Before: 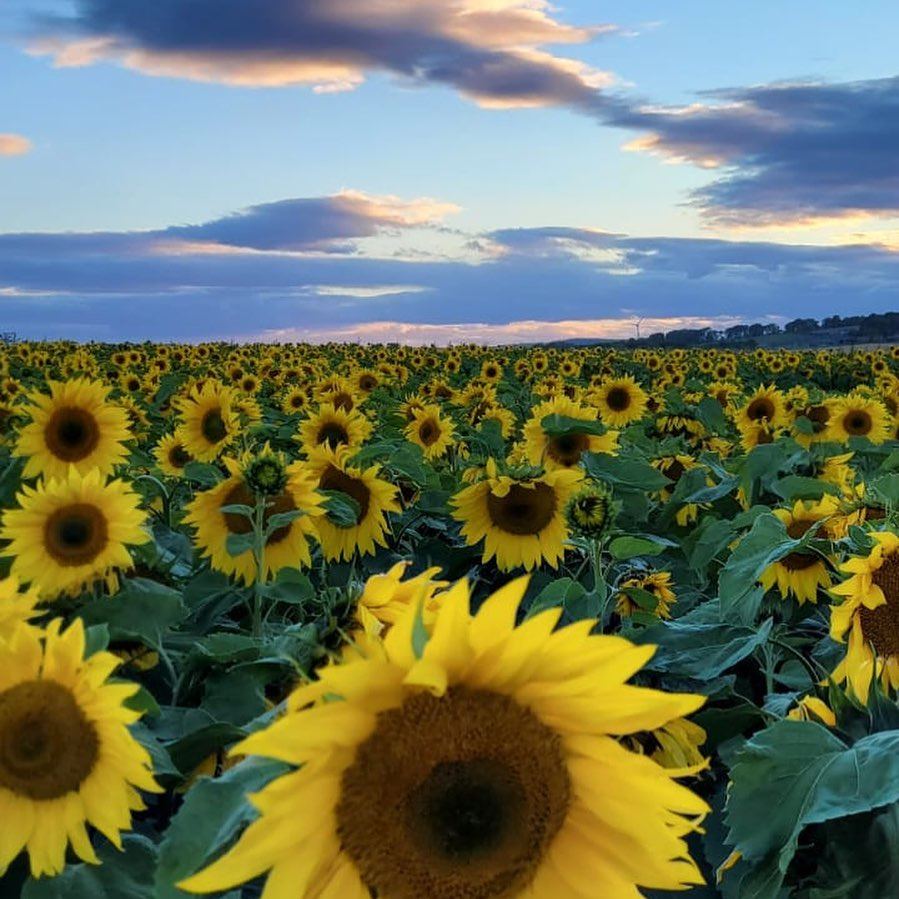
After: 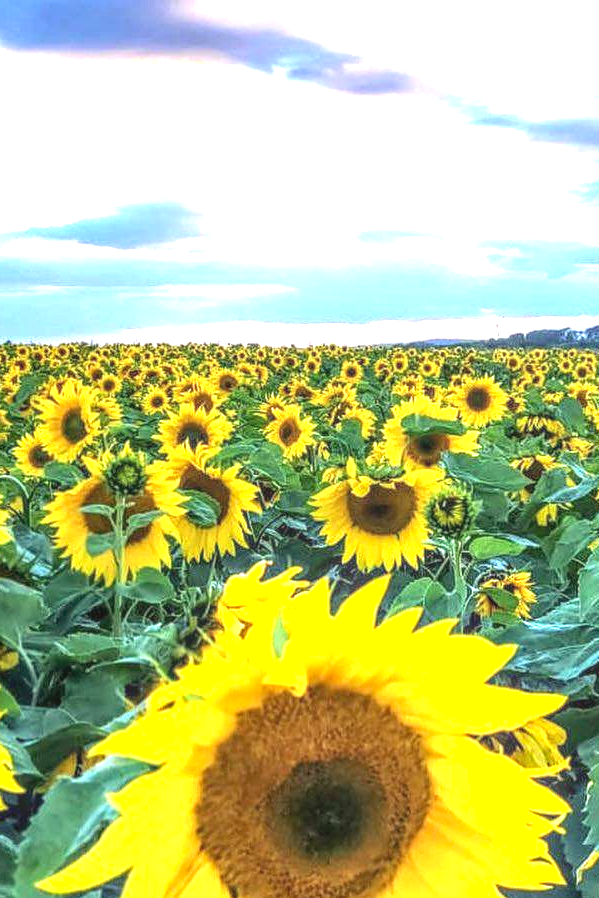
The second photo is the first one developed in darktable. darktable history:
local contrast: highlights 0%, shadows 0%, detail 133%
crop and rotate: left 15.754%, right 17.579%
rgb curve: curves: ch2 [(0, 0) (0.567, 0.512) (1, 1)], mode RGB, independent channels
exposure: black level correction 0, exposure 2 EV, compensate highlight preservation false
